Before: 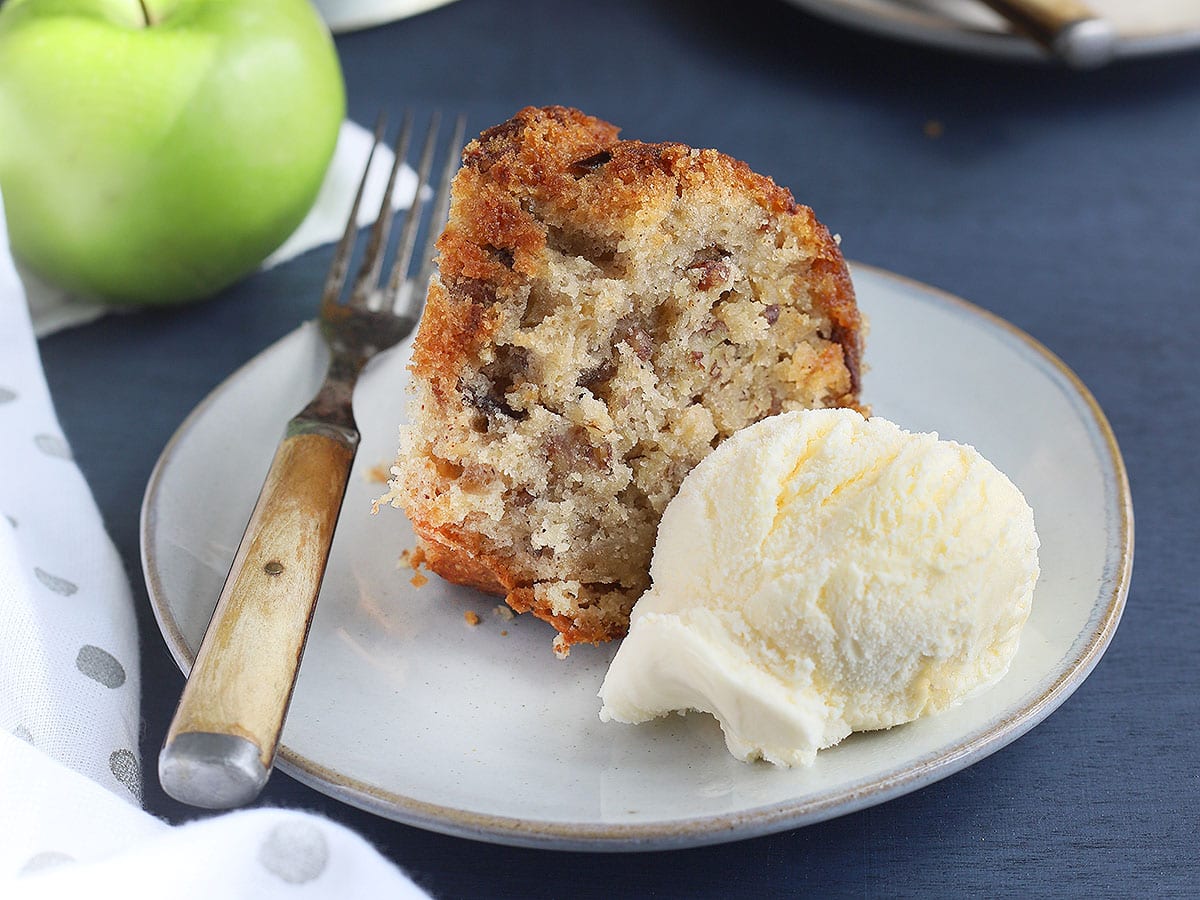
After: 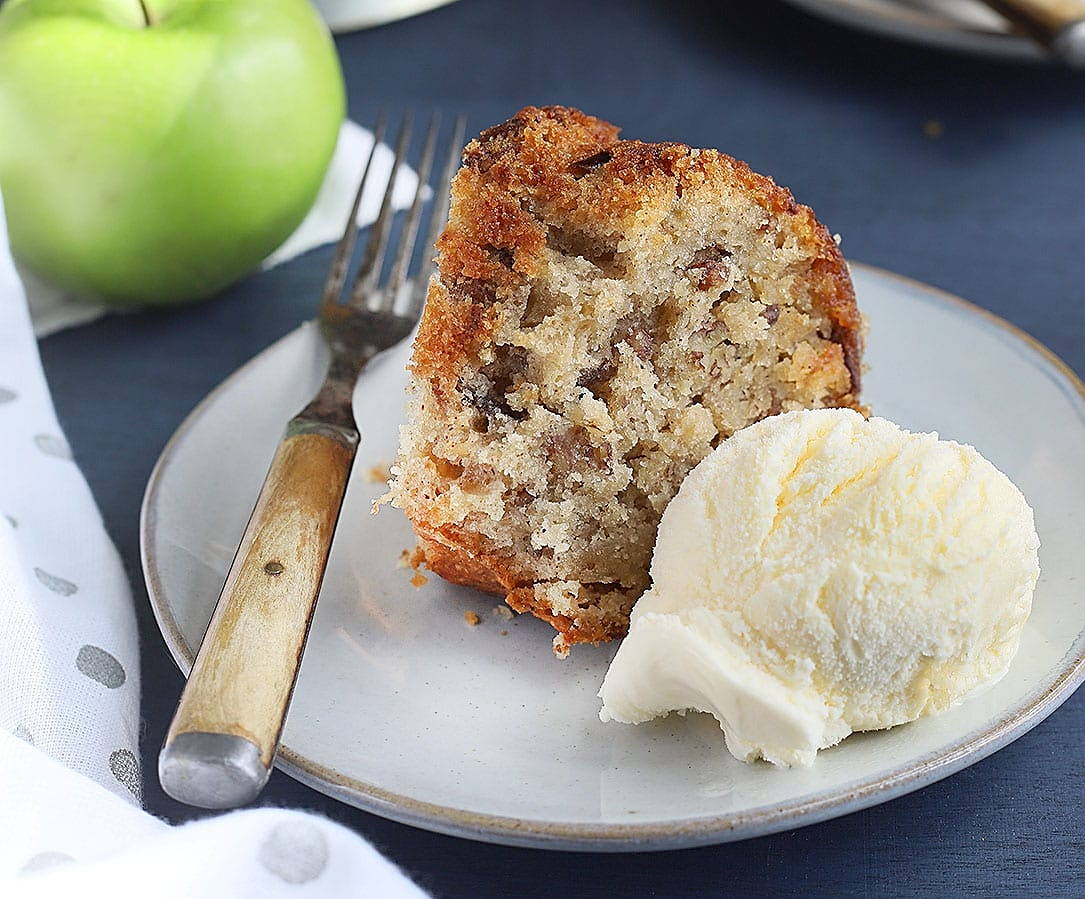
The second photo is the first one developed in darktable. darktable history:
crop: right 9.509%, bottom 0.031%
sharpen: radius 1.967
